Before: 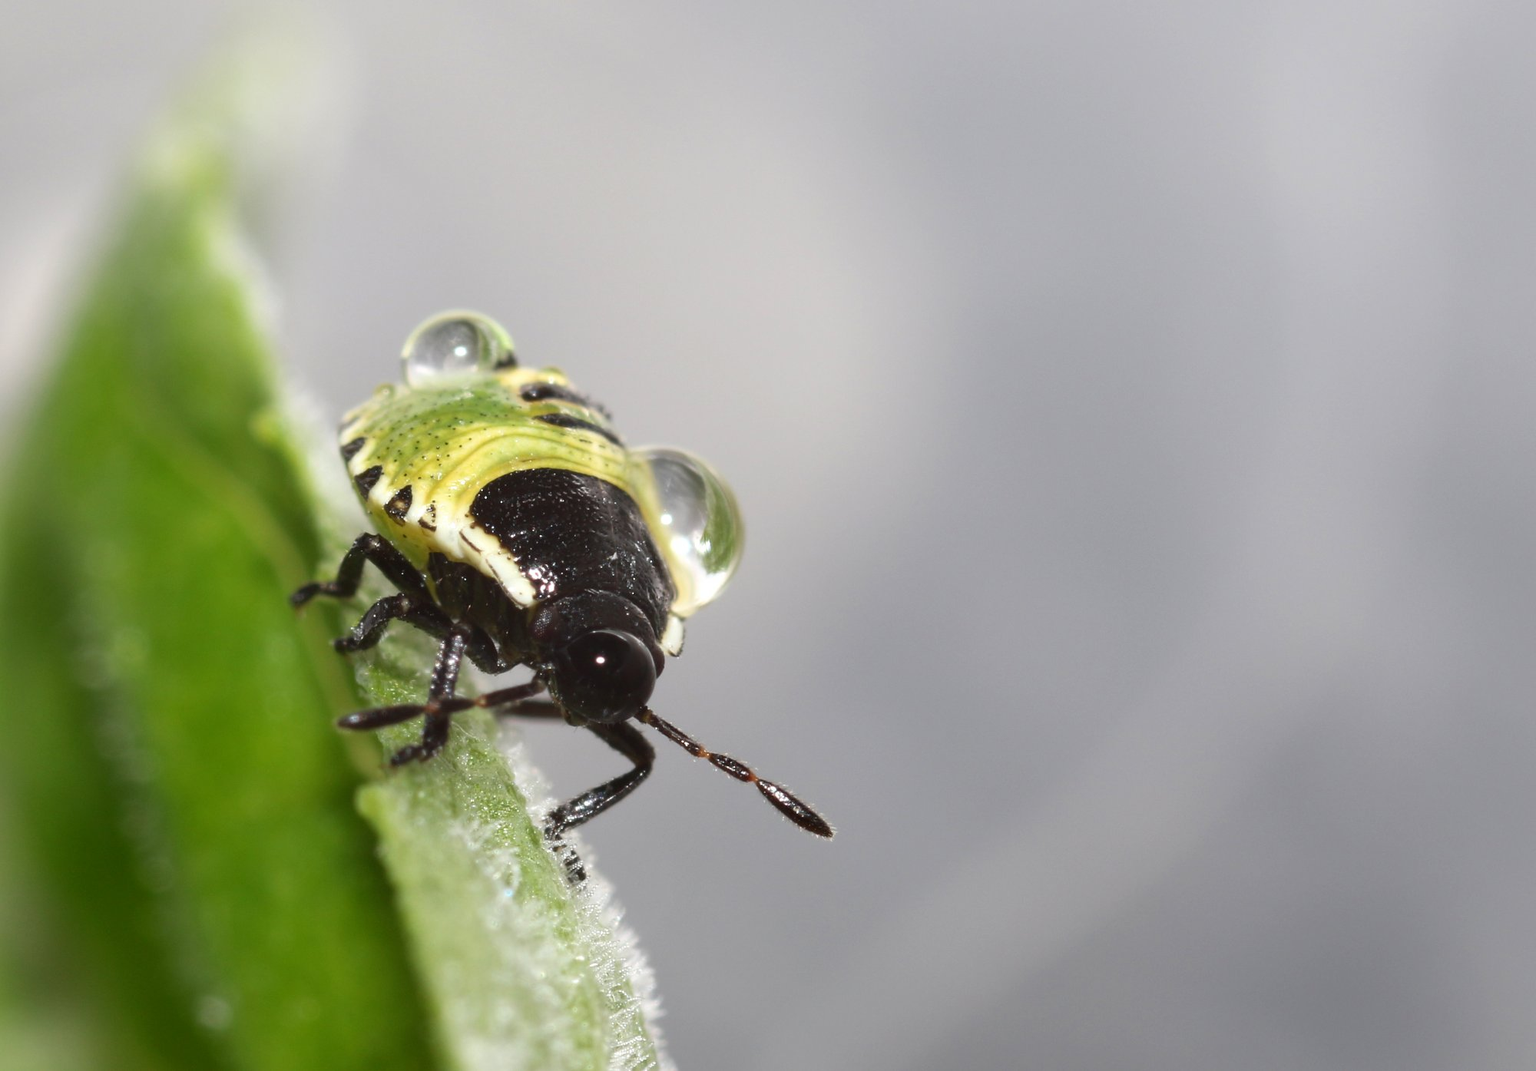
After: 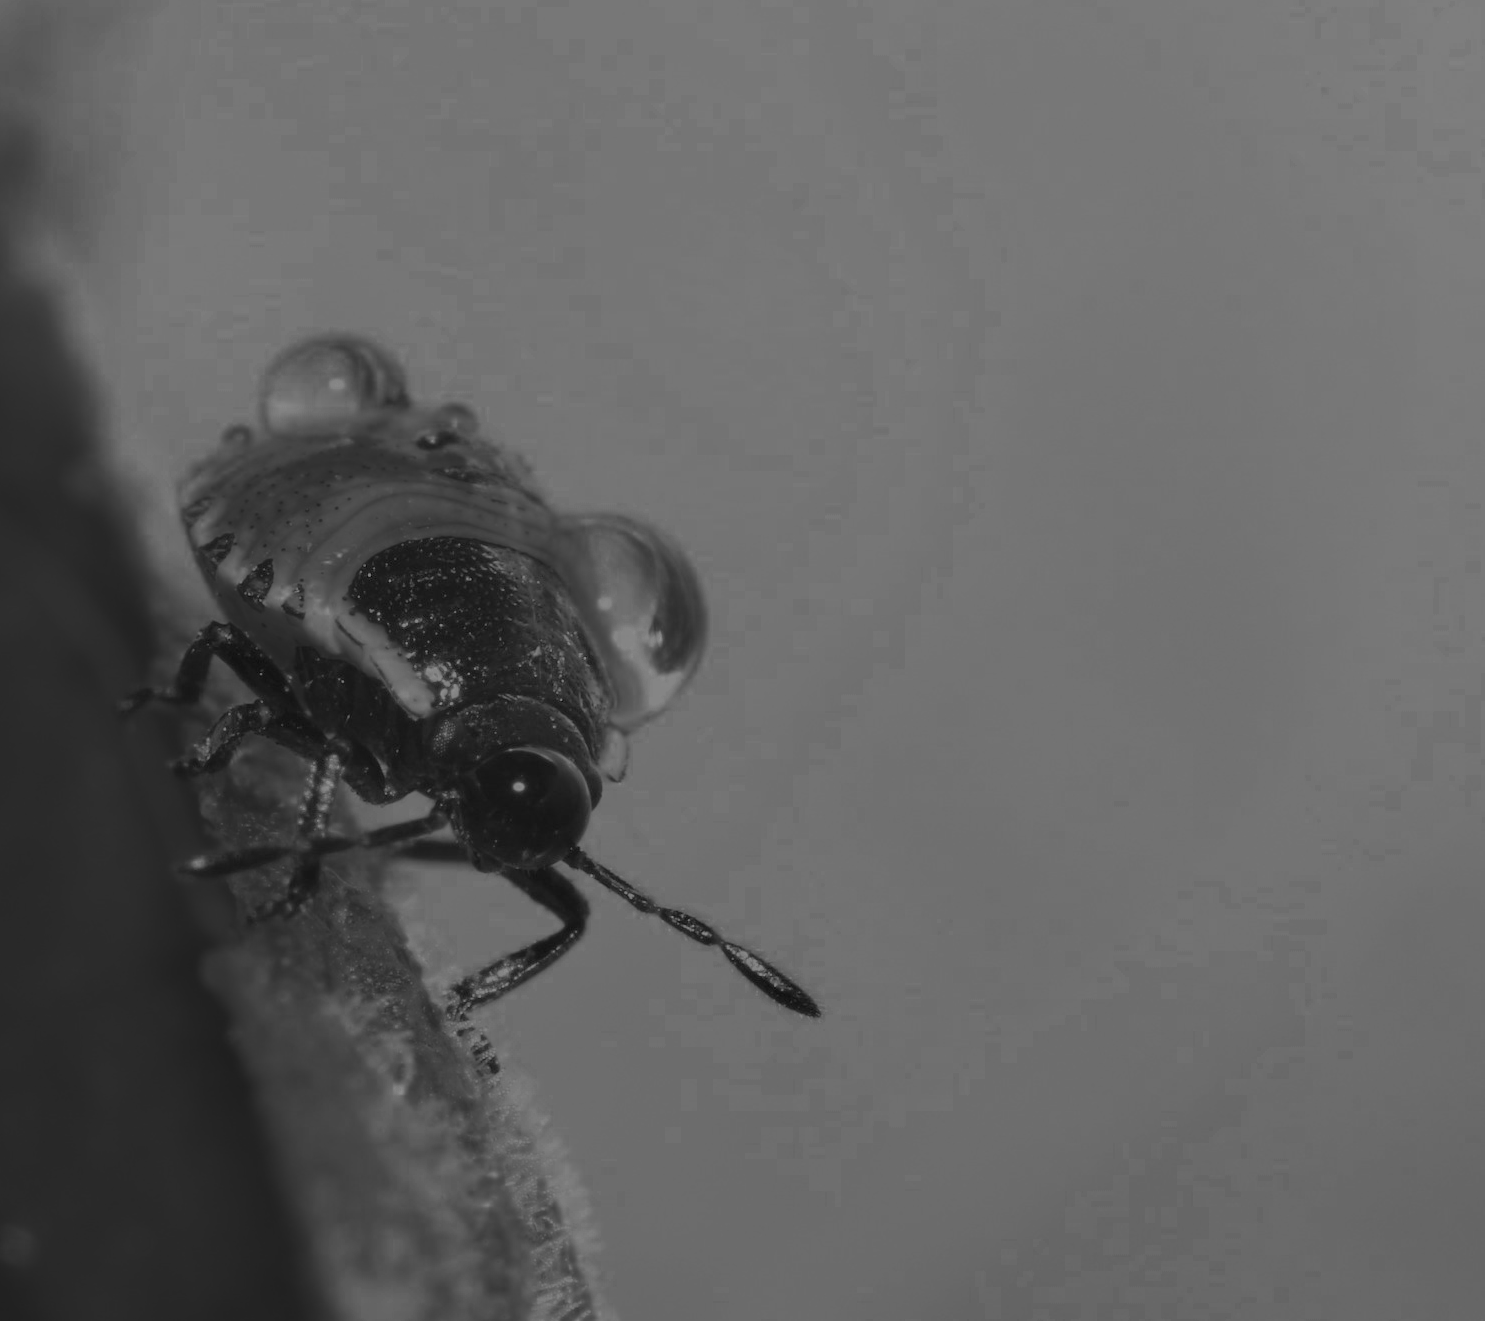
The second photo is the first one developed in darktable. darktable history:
crop and rotate: left 13.182%, top 5.267%, right 12.551%
color correction: highlights a* 9.75, highlights b* 39.49, shadows a* 13.99, shadows b* 3.58
color zones: curves: ch0 [(0.287, 0.048) (0.493, 0.484) (0.737, 0.816)]; ch1 [(0, 0) (0.143, 0) (0.286, 0) (0.429, 0) (0.571, 0) (0.714, 0) (0.857, 0)]
color balance rgb: highlights gain › chroma 2.012%, highlights gain › hue 63.88°, linear chroma grading › global chroma 14.555%, perceptual saturation grading › global saturation 17.605%, global vibrance 14.649%
exposure: black level correction 0.001, exposure 0.499 EV, compensate highlight preservation false
